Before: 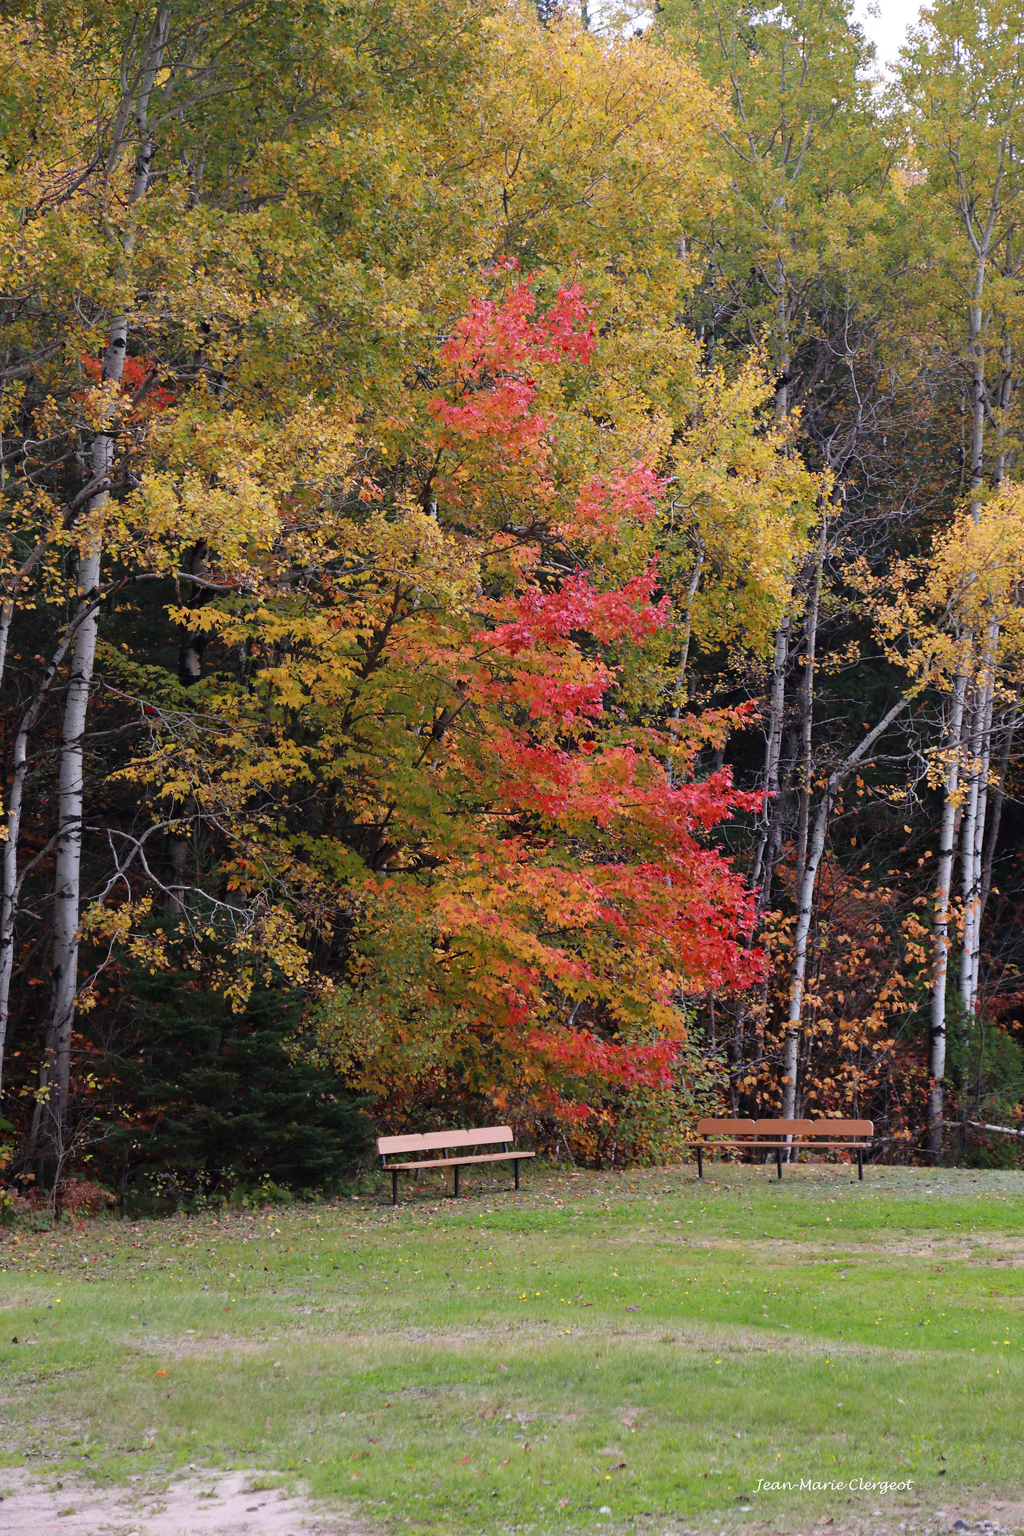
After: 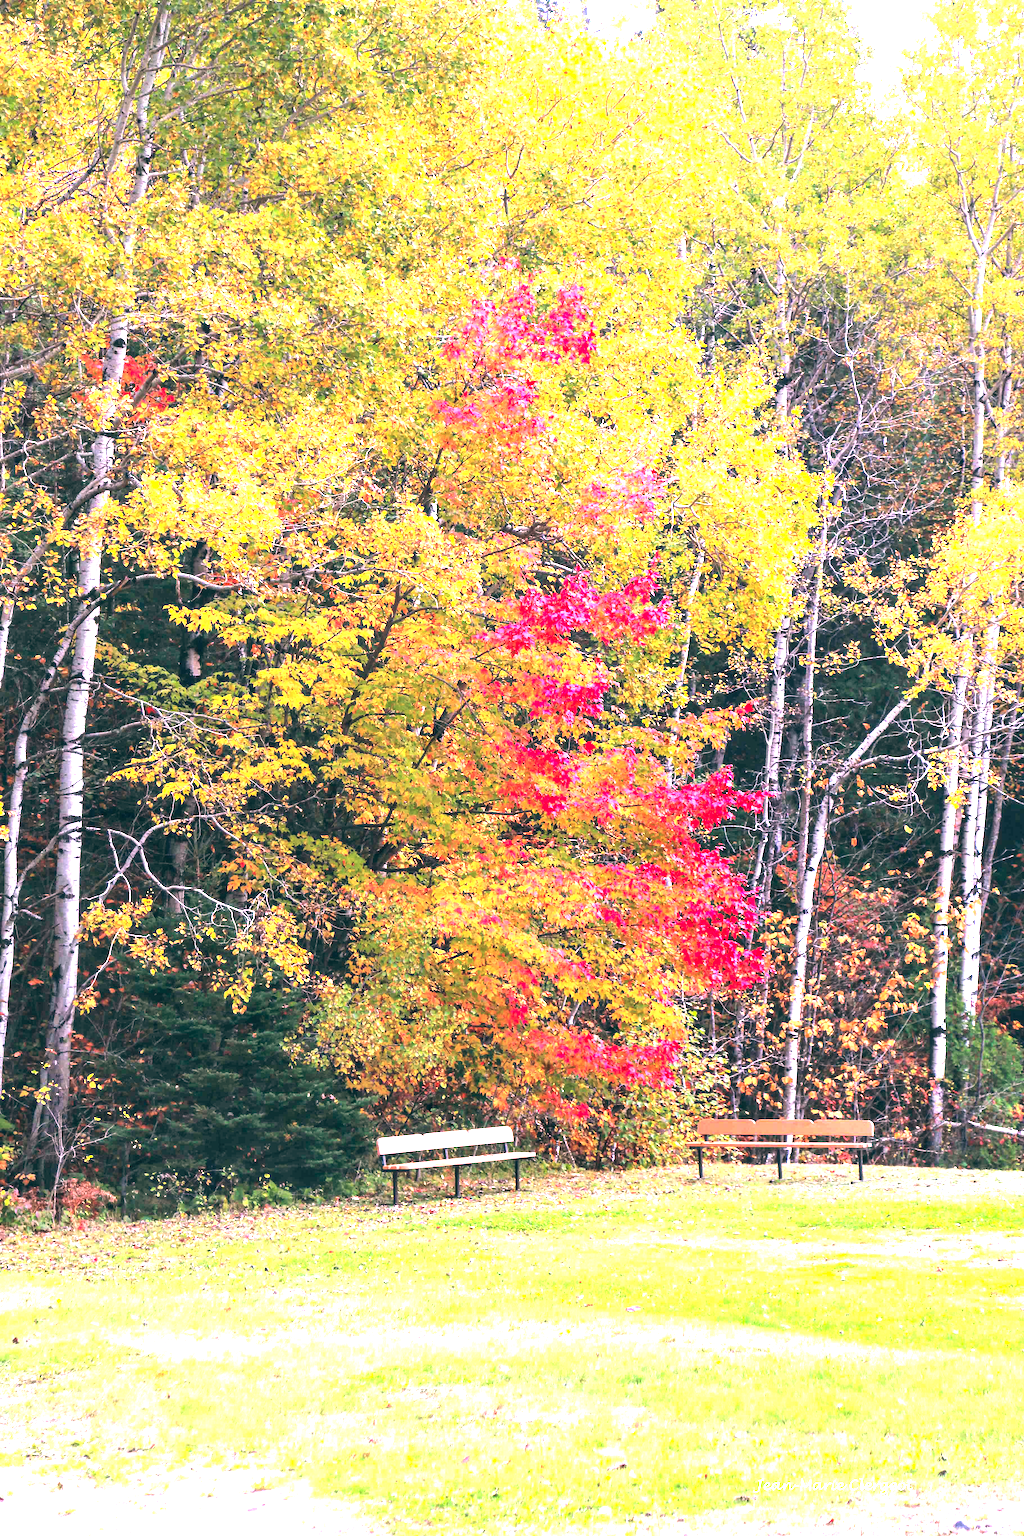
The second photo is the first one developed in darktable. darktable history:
local contrast: detail 130%
contrast brightness saturation: brightness 0.15
exposure: exposure 2.25 EV, compensate highlight preservation false
color balance: lift [1.016, 0.983, 1, 1.017], gamma [0.78, 1.018, 1.043, 0.957], gain [0.786, 1.063, 0.937, 1.017], input saturation 118.26%, contrast 13.43%, contrast fulcrum 21.62%, output saturation 82.76%
